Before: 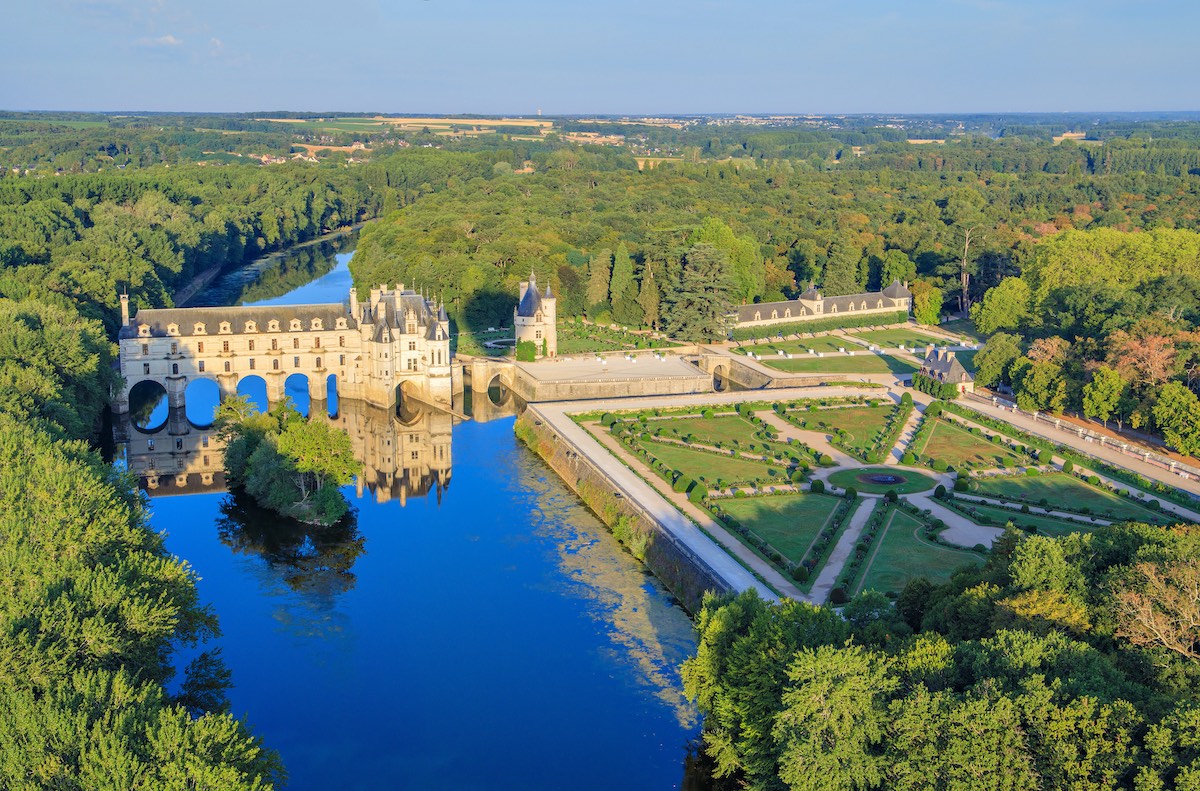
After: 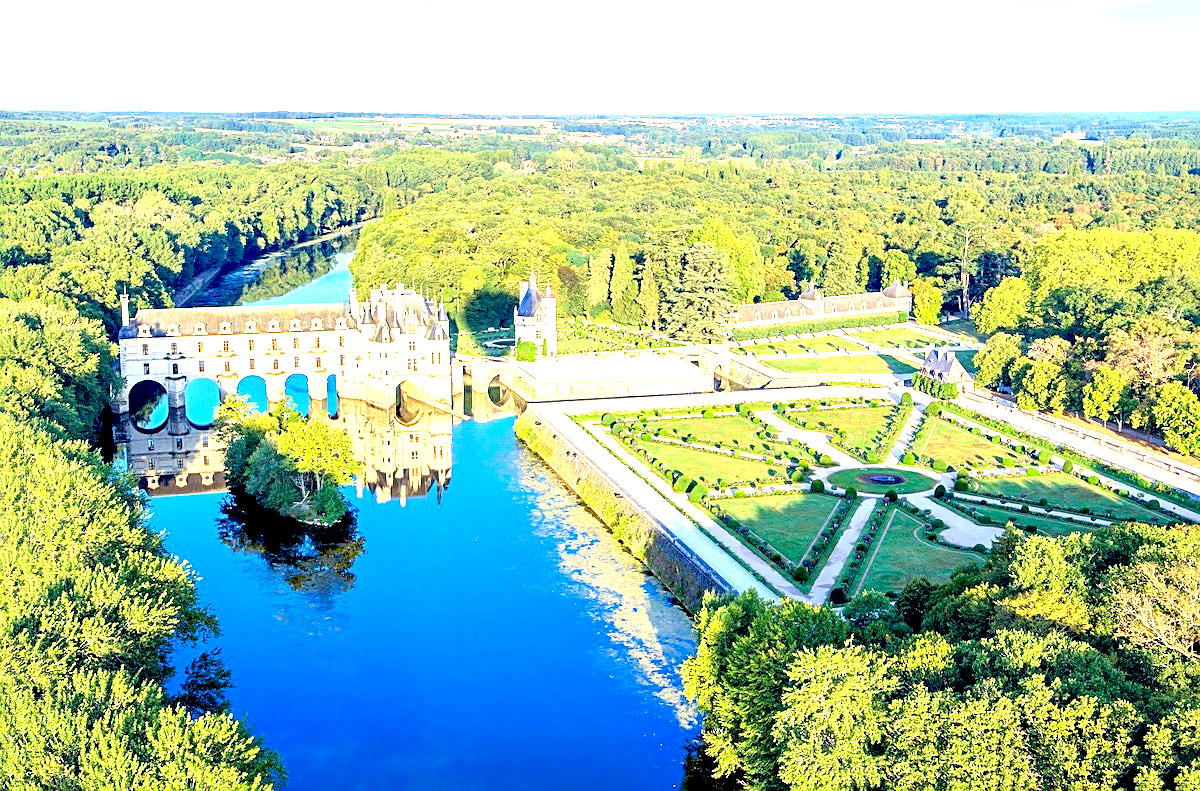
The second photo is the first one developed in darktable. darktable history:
exposure: black level correction 0.014, exposure 1.796 EV, compensate highlight preservation false
sharpen: on, module defaults
